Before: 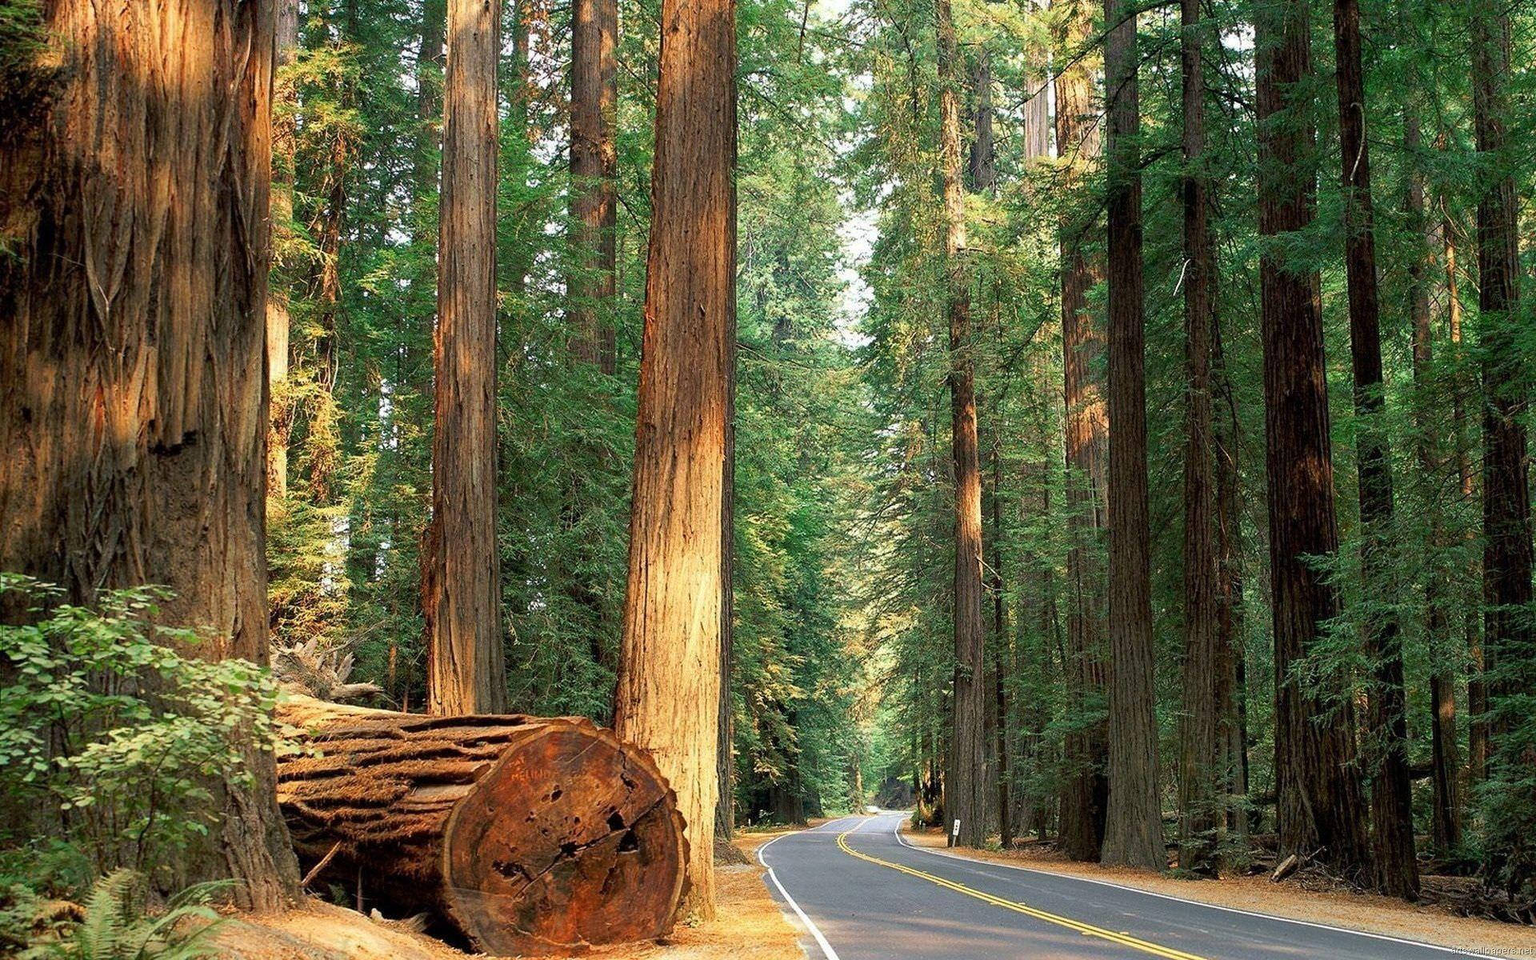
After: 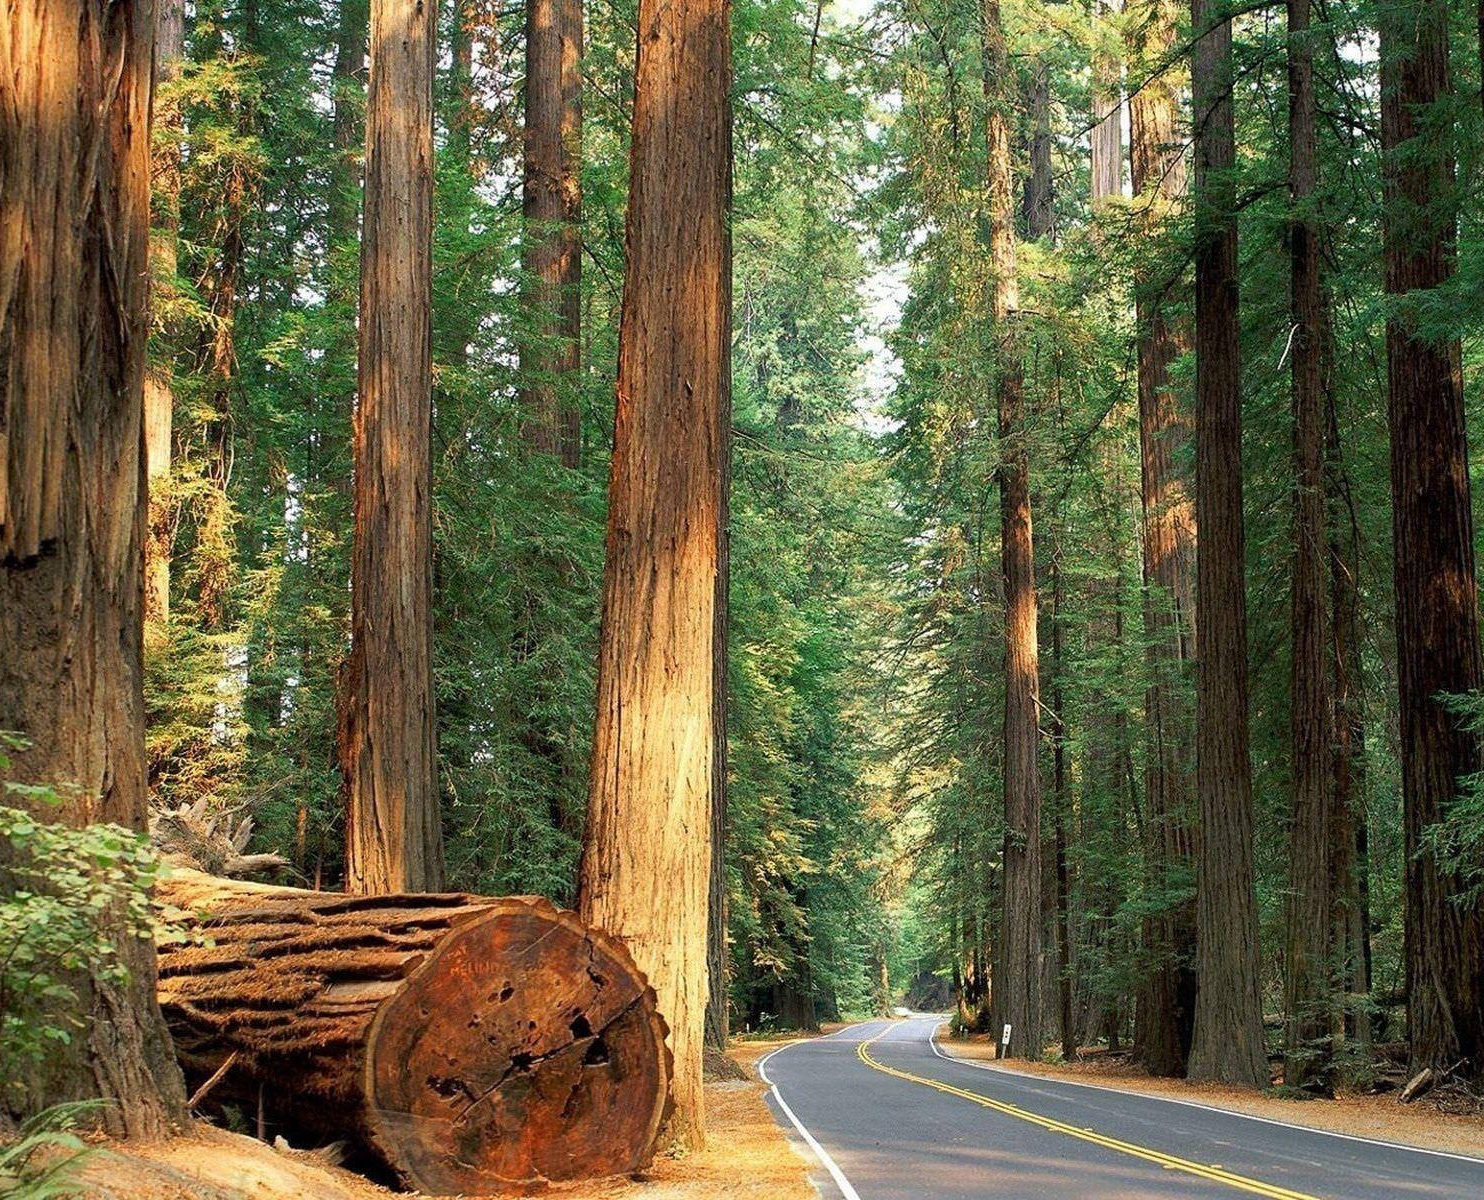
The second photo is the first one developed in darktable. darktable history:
crop: left 9.865%, right 12.813%
